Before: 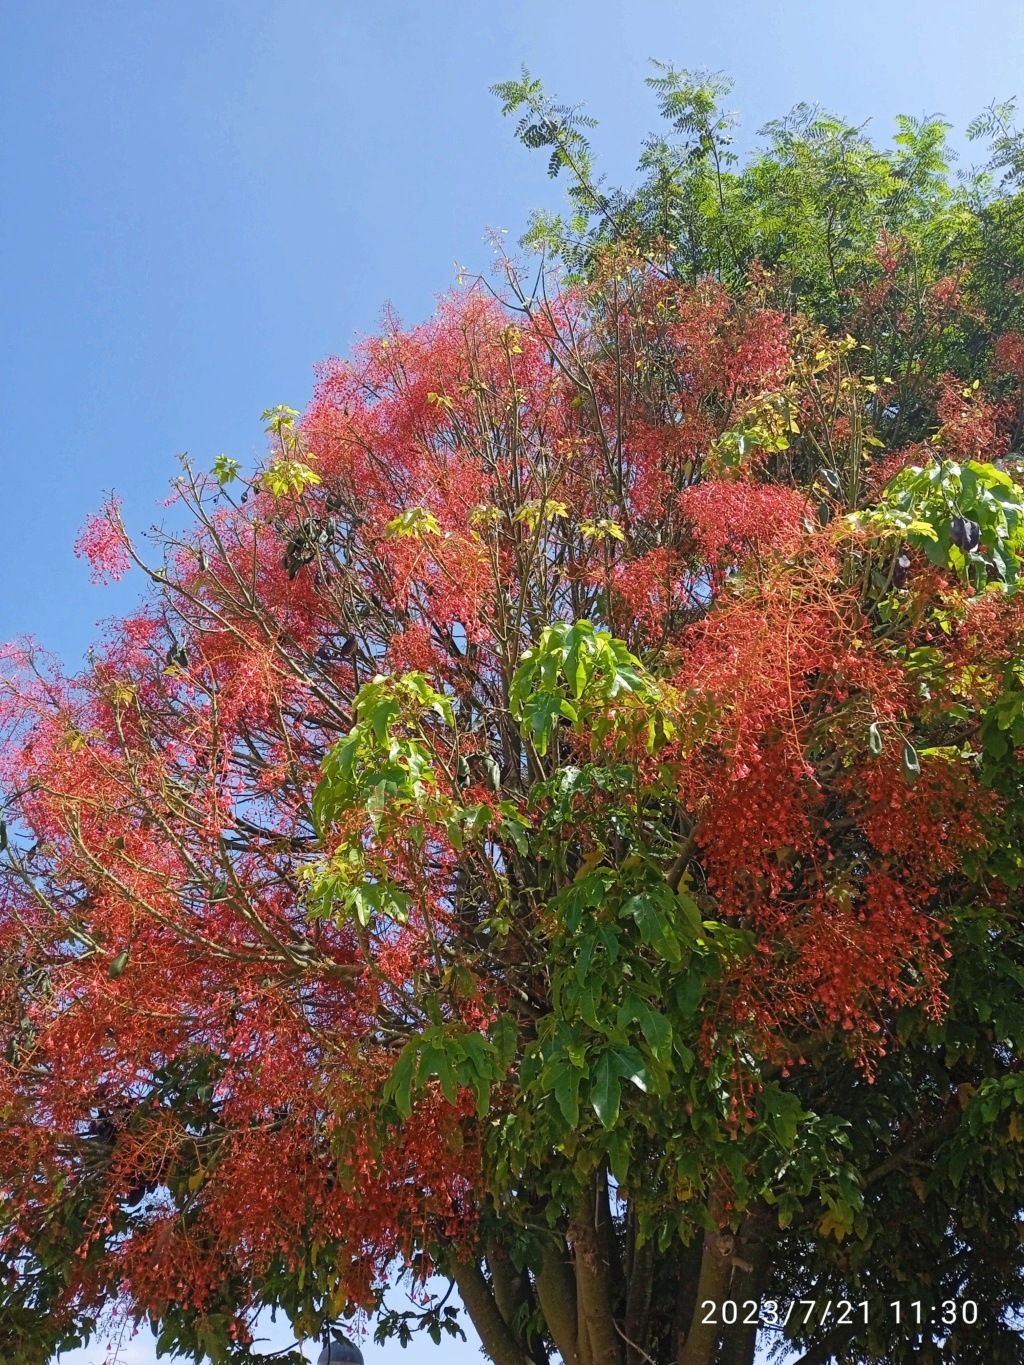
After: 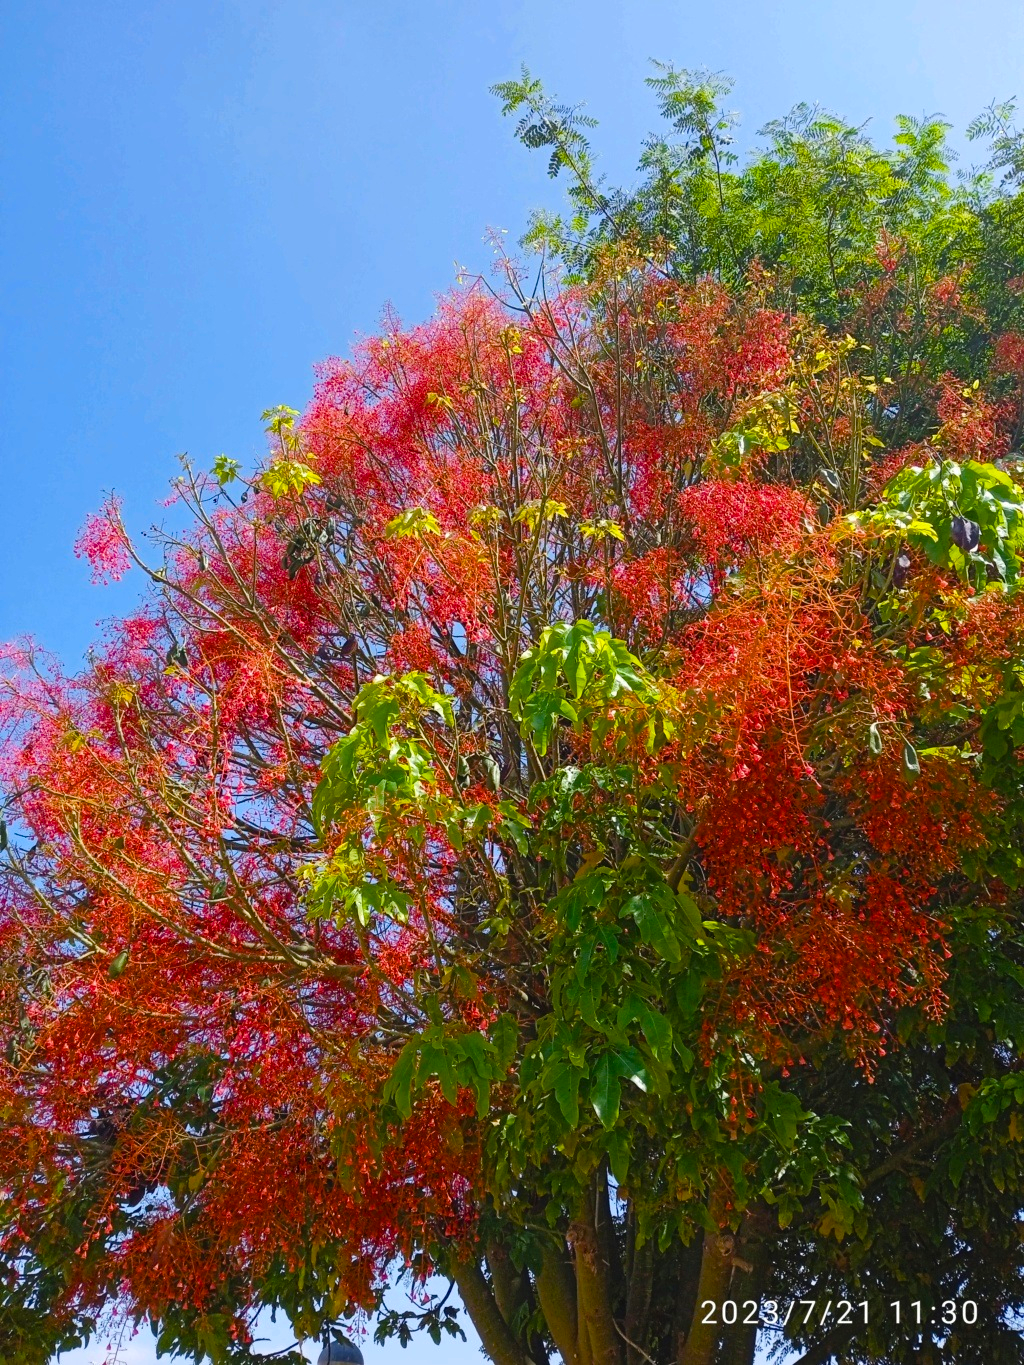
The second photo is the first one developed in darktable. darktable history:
color balance rgb: global offset › luminance 0.255%, perceptual saturation grading › global saturation 37.325%, perceptual saturation grading › shadows 35.064%
